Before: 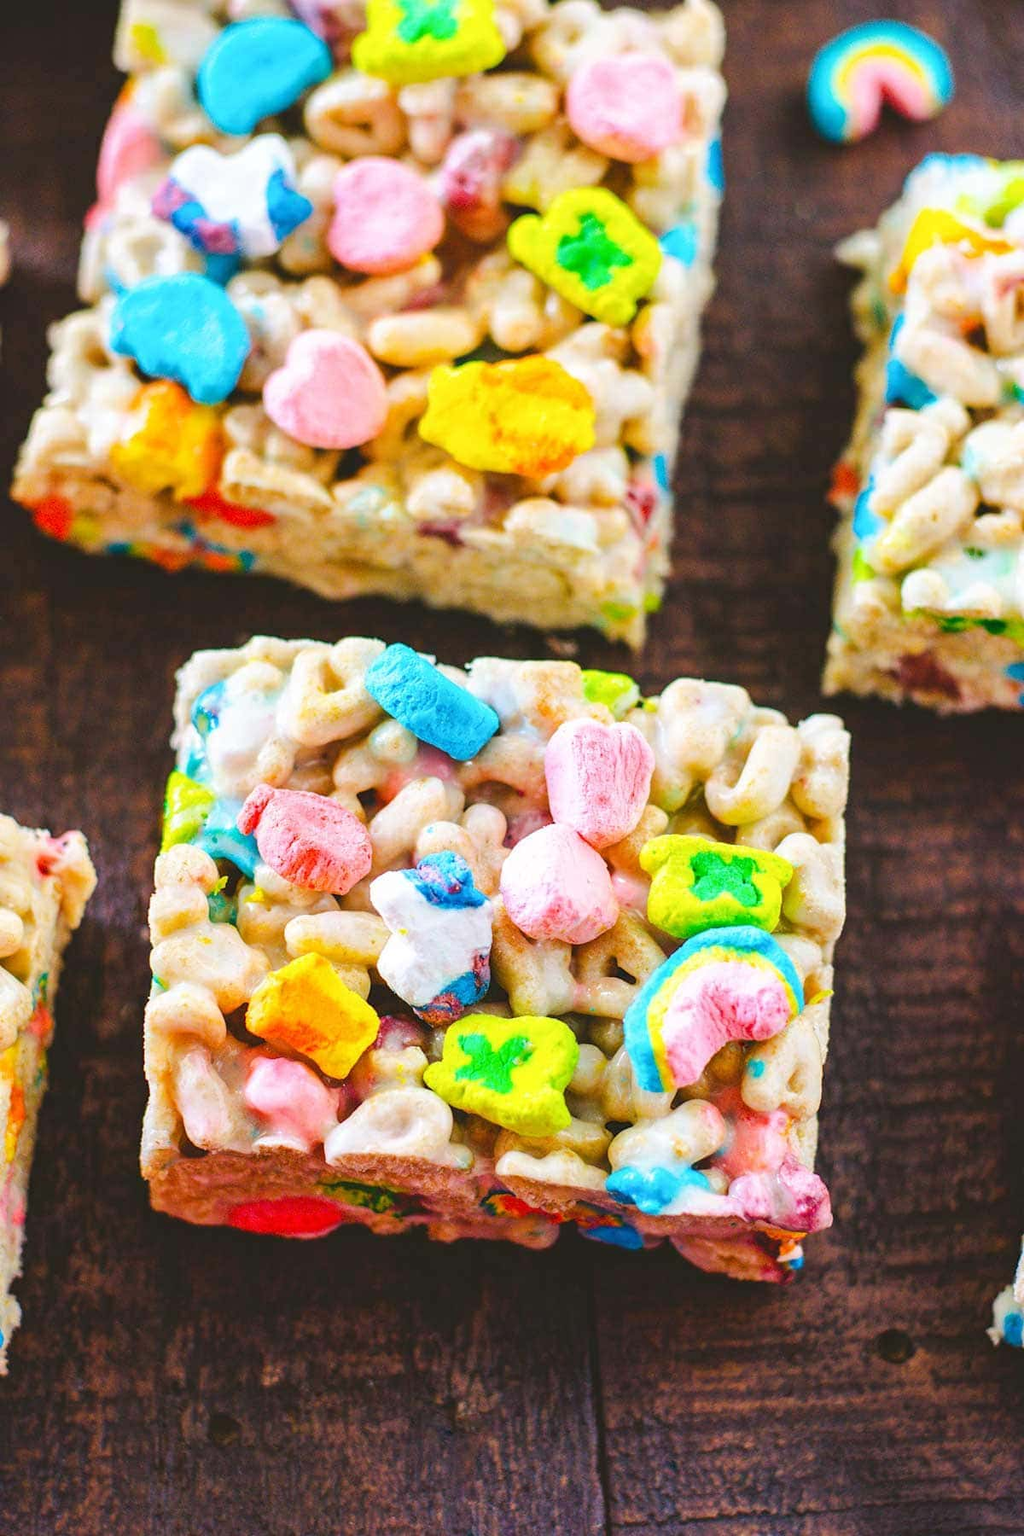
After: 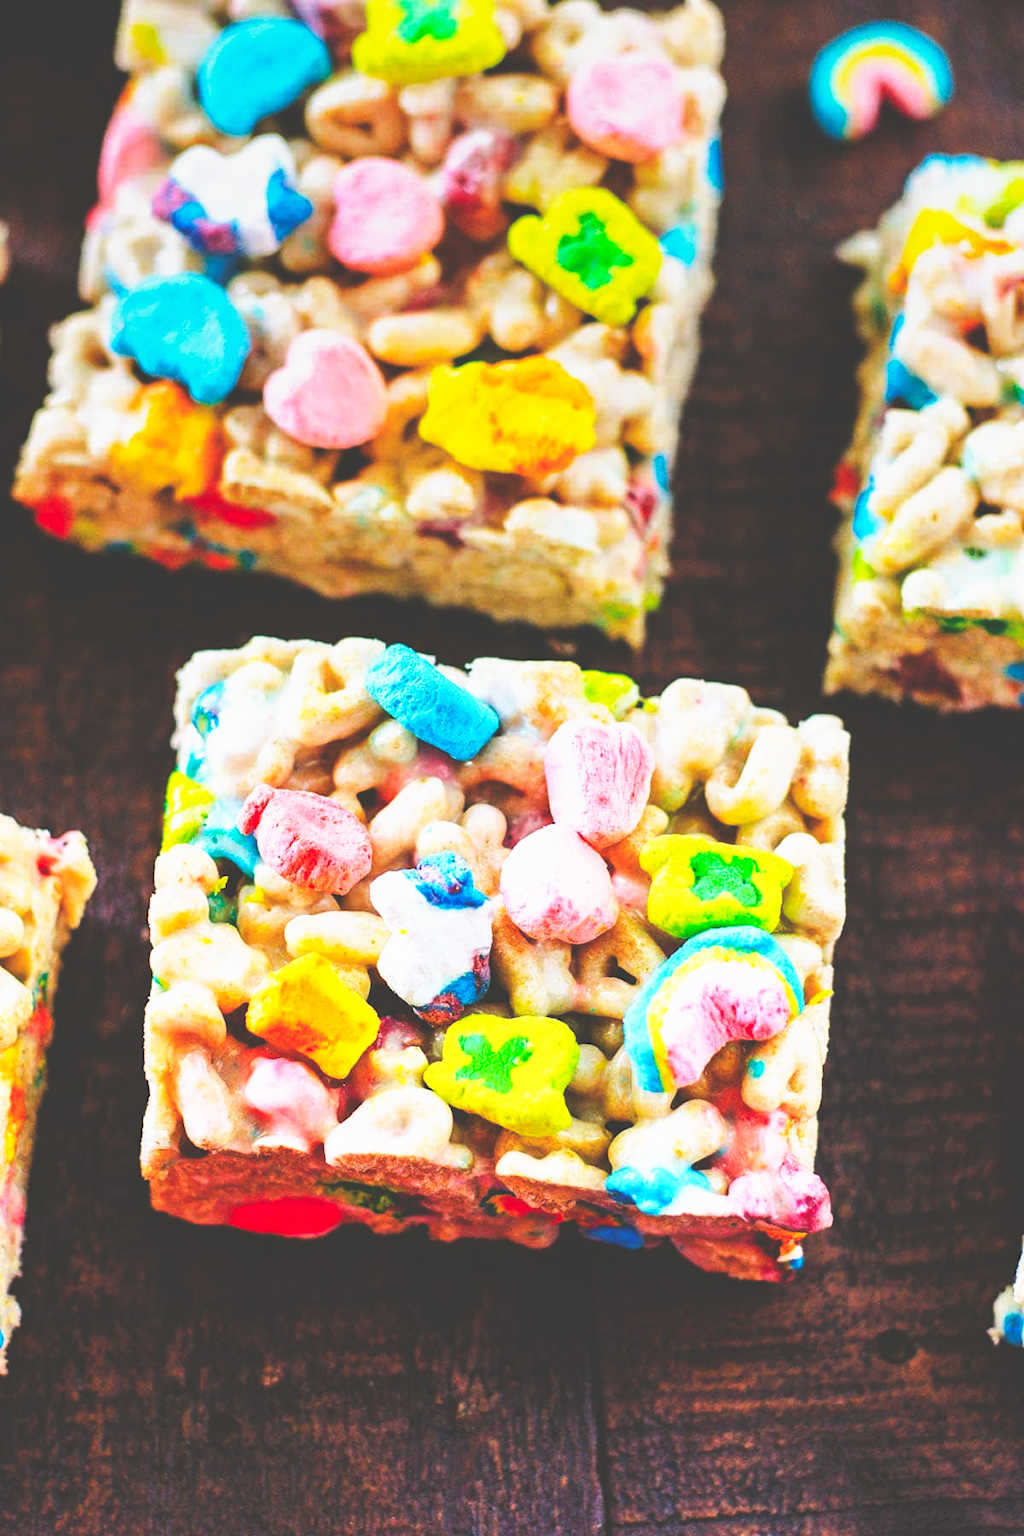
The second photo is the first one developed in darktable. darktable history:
graduated density: on, module defaults
base curve: curves: ch0 [(0, 0.036) (0.007, 0.037) (0.604, 0.887) (1, 1)], preserve colors none
